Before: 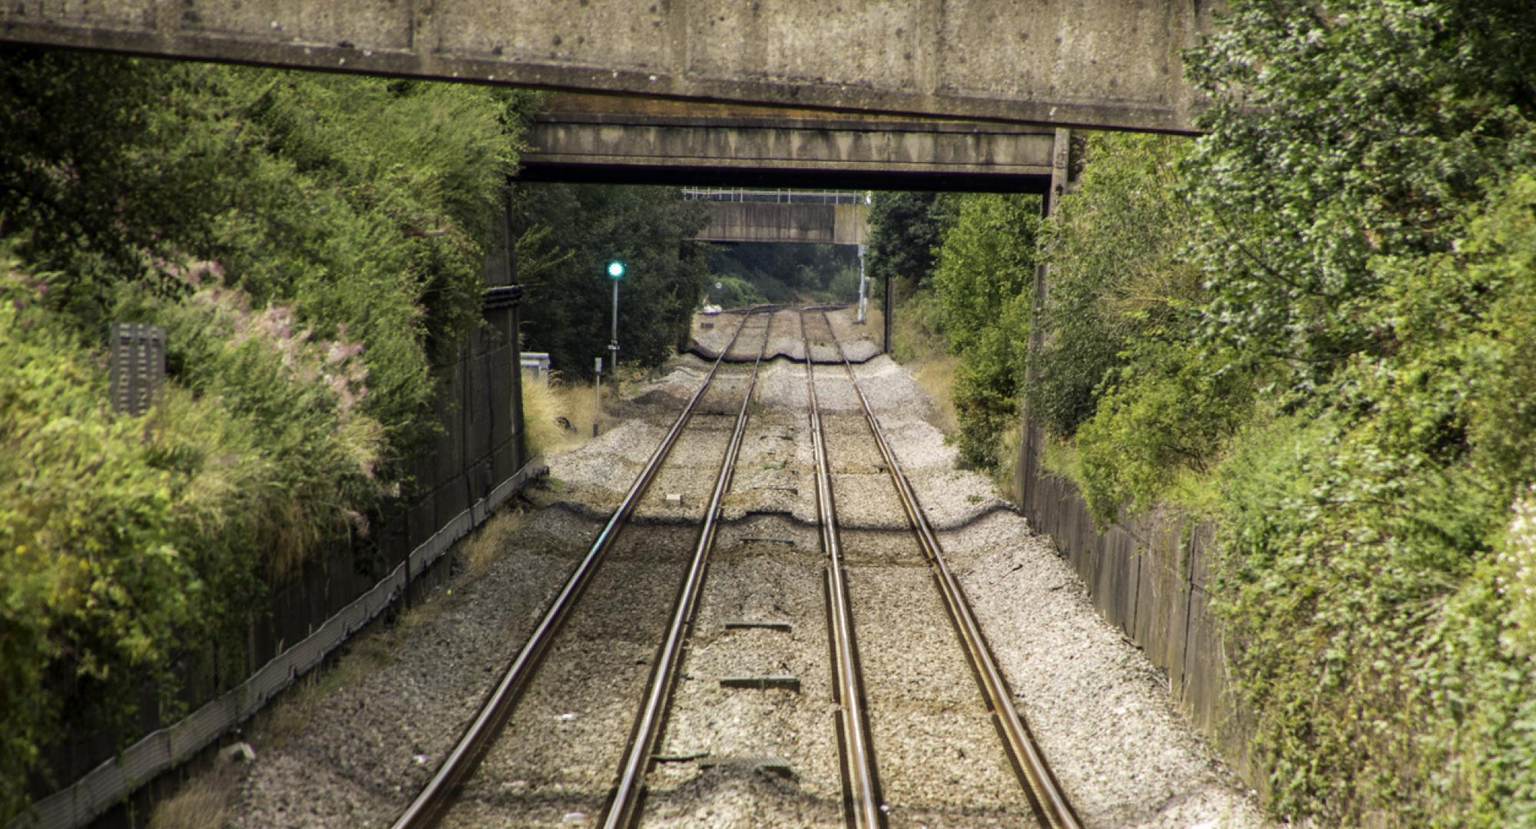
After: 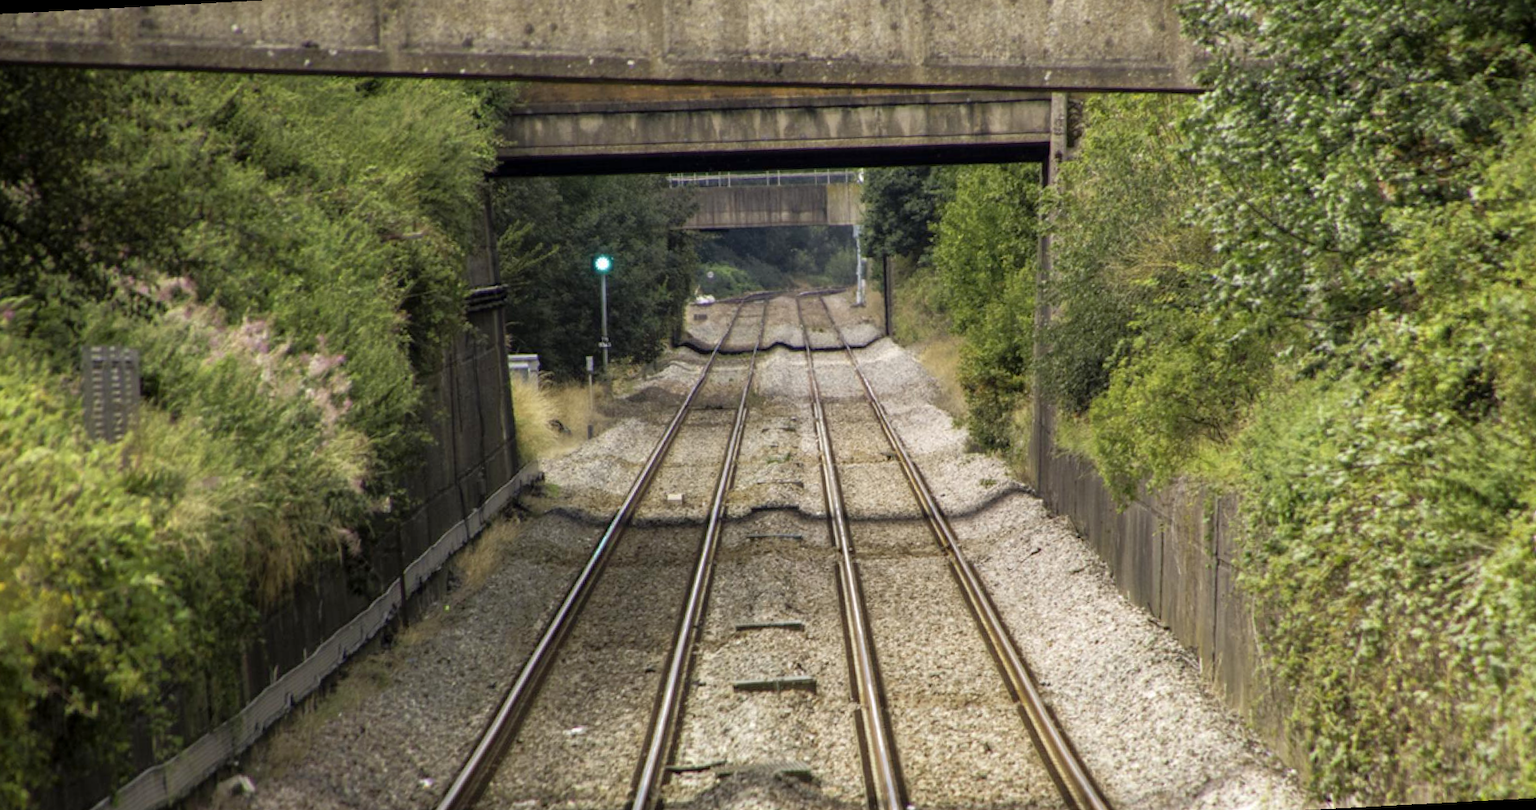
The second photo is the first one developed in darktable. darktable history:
rotate and perspective: rotation -3°, crop left 0.031, crop right 0.968, crop top 0.07, crop bottom 0.93
rgb curve: curves: ch0 [(0, 0) (0.053, 0.068) (0.122, 0.128) (1, 1)]
crop: bottom 0.071%
